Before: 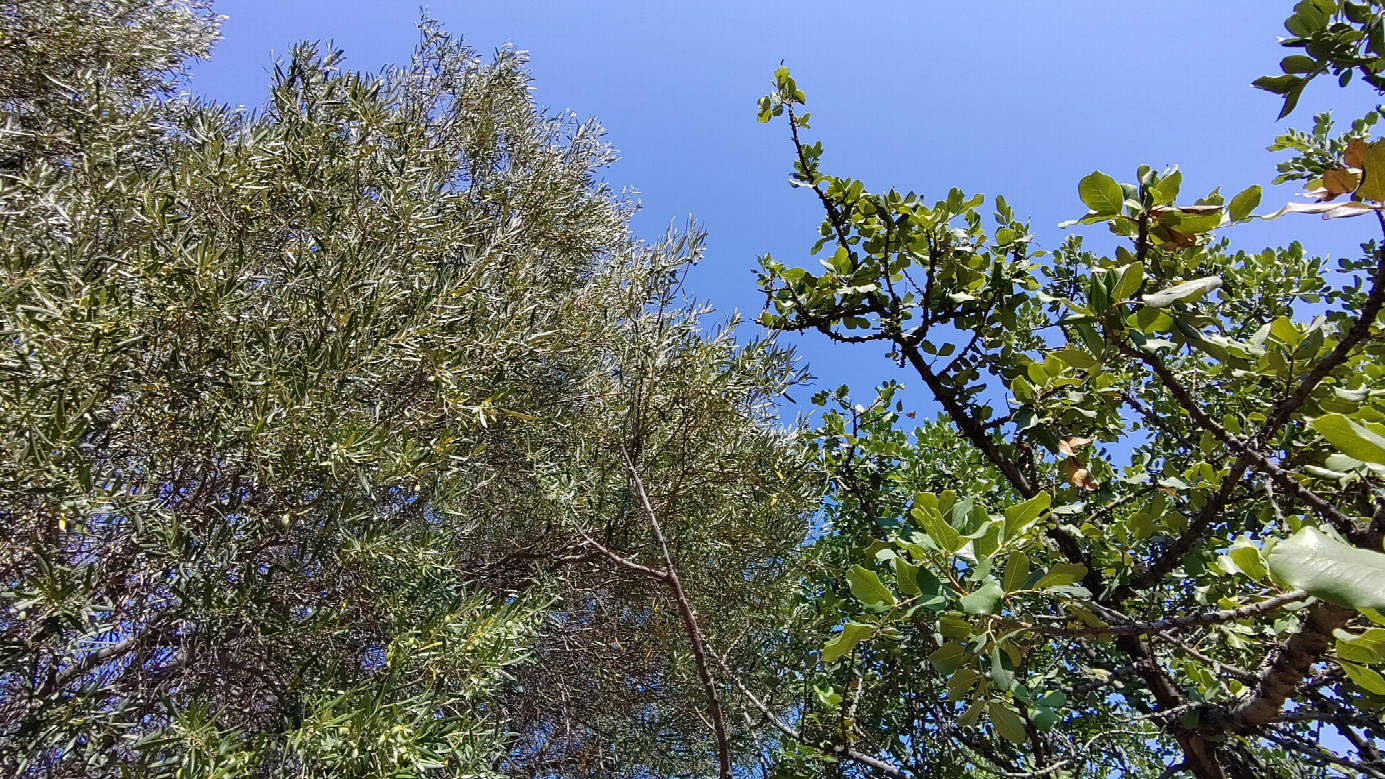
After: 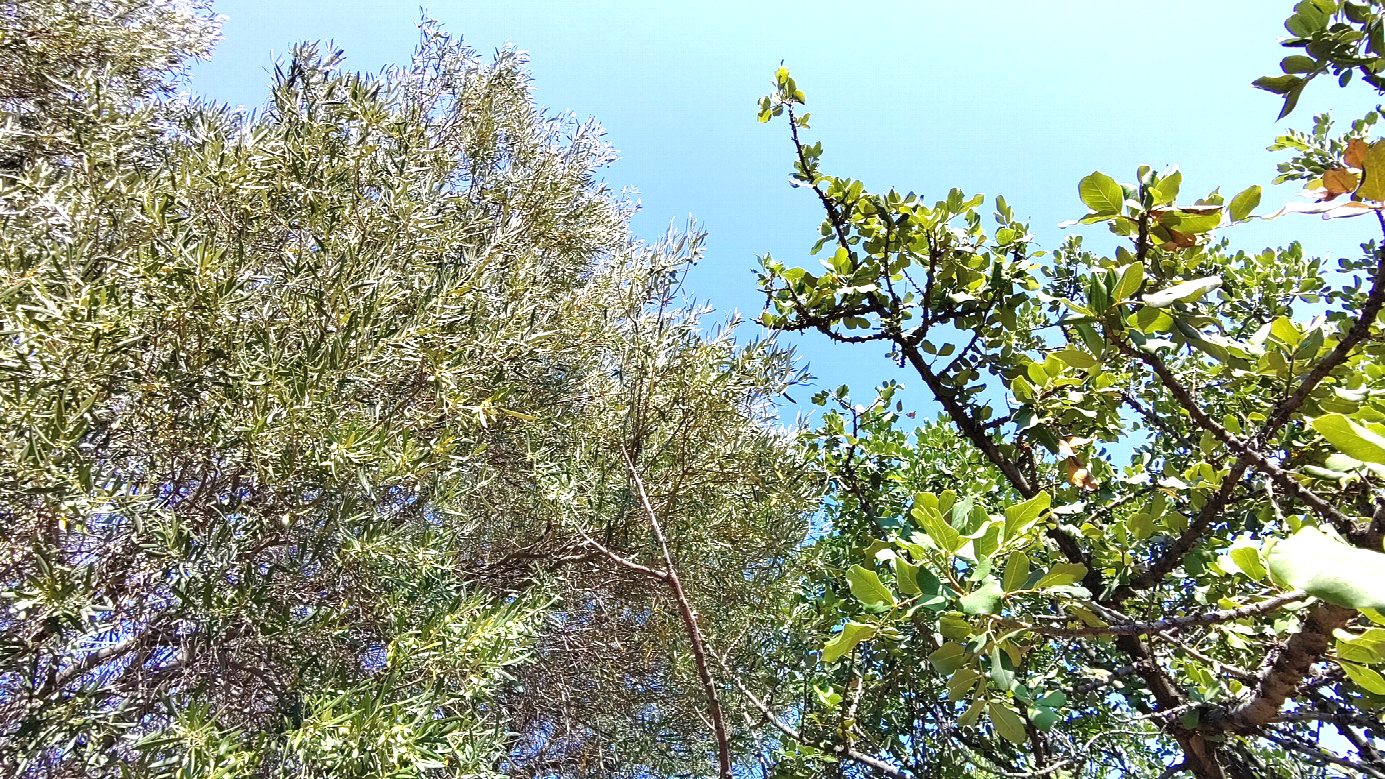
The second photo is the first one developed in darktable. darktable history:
exposure: black level correction 0, exposure 1.19 EV, compensate highlight preservation false
